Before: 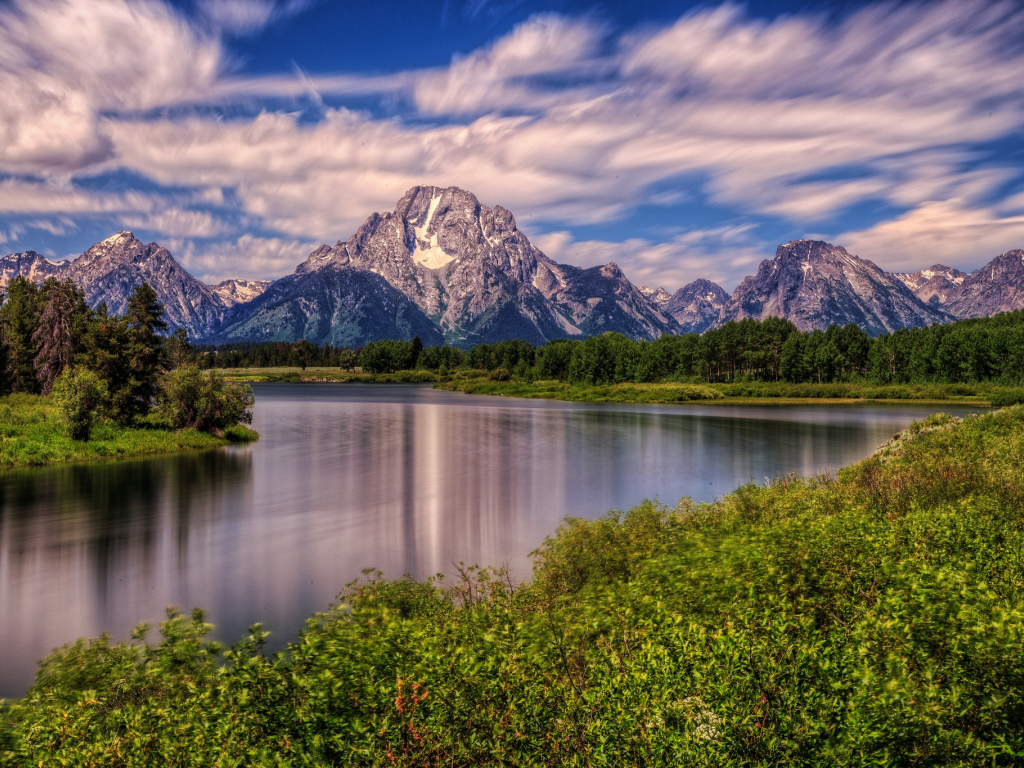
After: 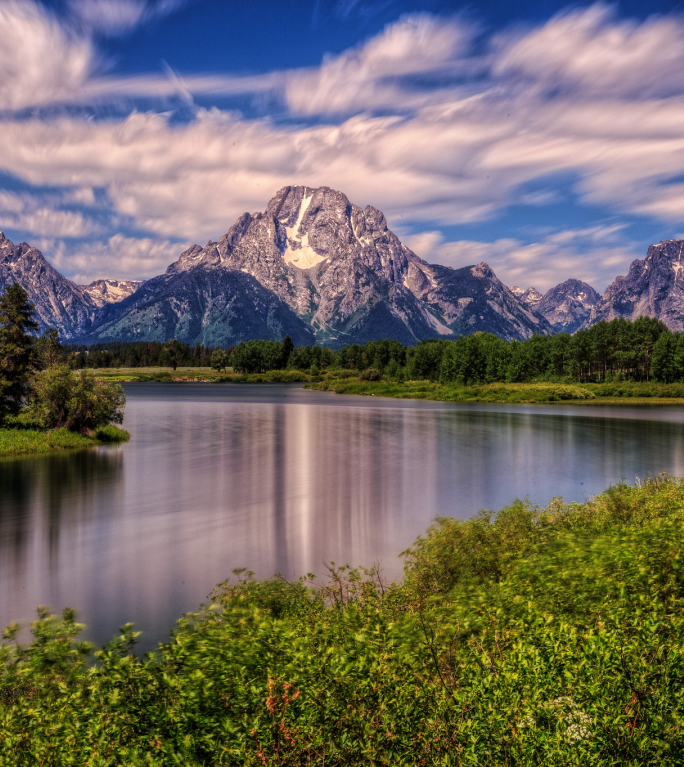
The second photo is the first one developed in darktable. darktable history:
crop and rotate: left 12.679%, right 20.446%
